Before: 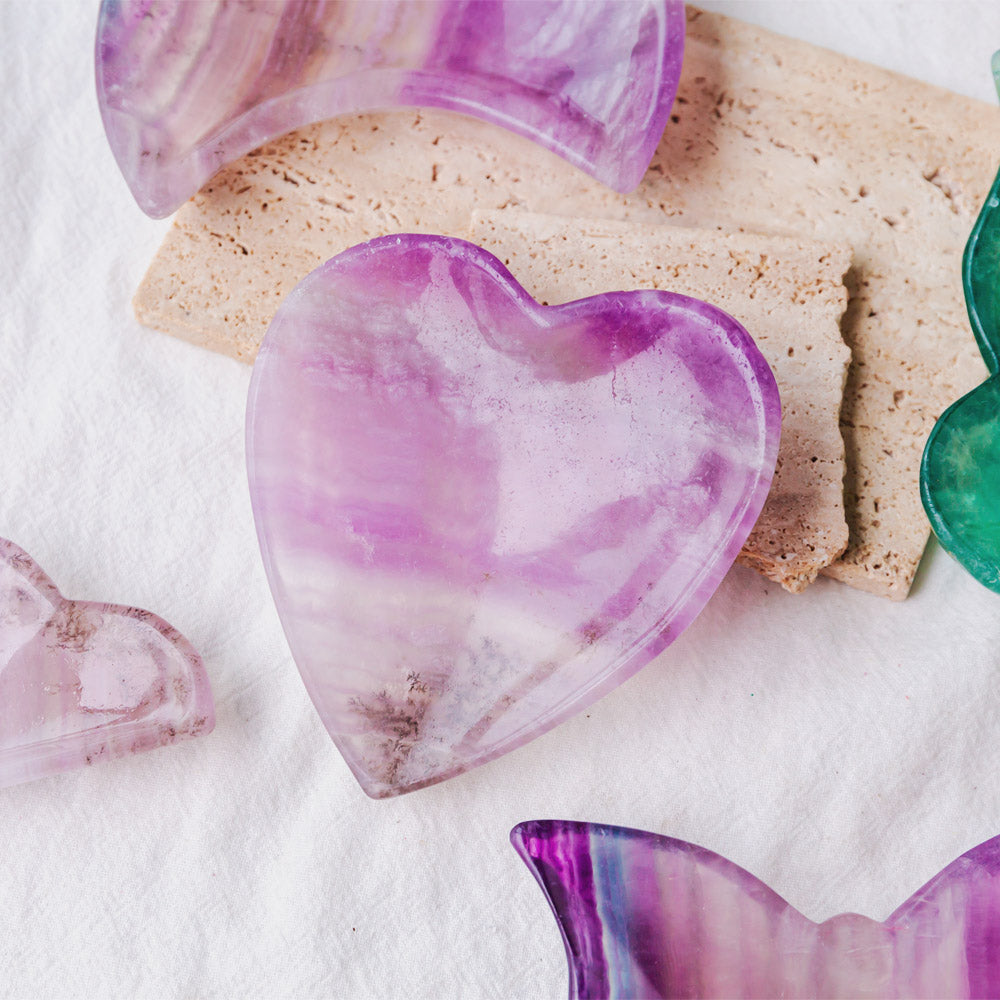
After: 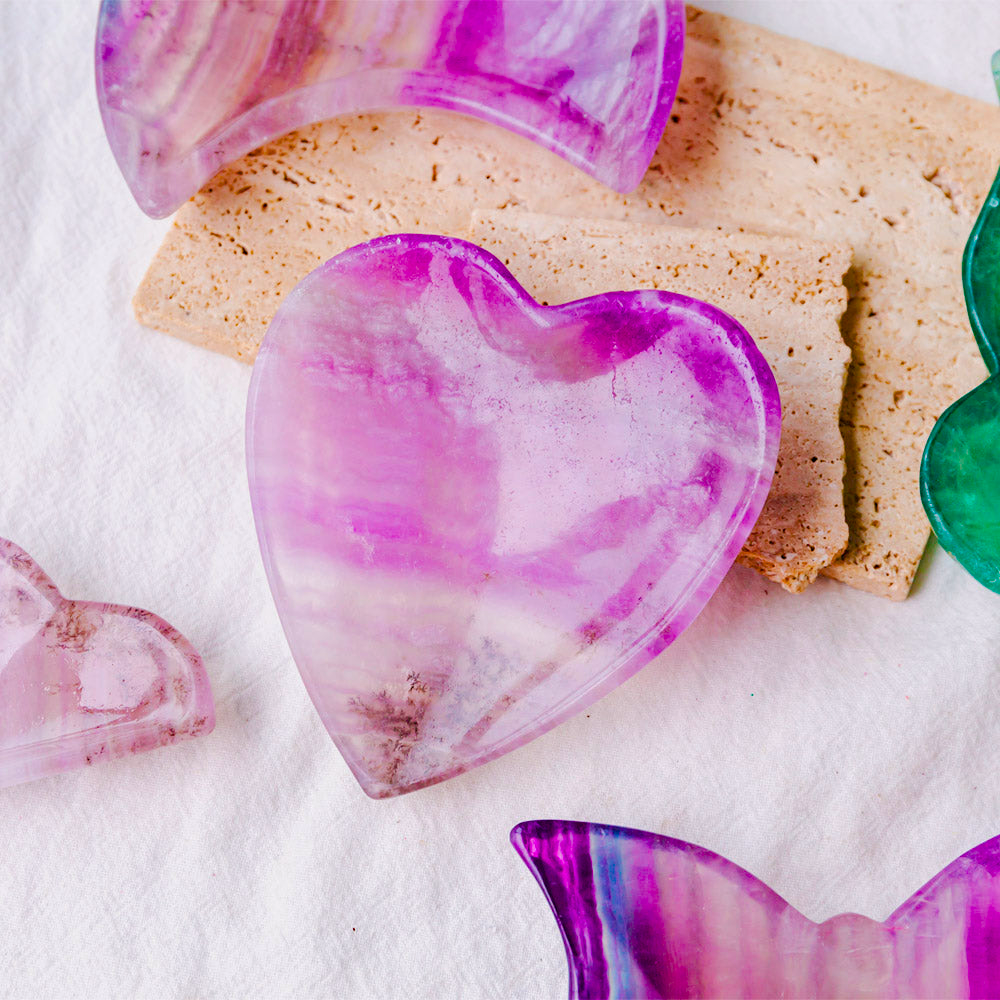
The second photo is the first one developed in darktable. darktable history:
color balance rgb: highlights gain › chroma 0.222%, highlights gain › hue 332.6°, linear chroma grading › shadows -30.372%, linear chroma grading › global chroma 34.611%, perceptual saturation grading › global saturation 20%, perceptual saturation grading › highlights -24.935%, perceptual saturation grading › shadows 49.965%, global vibrance 14.389%
haze removal: adaptive false
